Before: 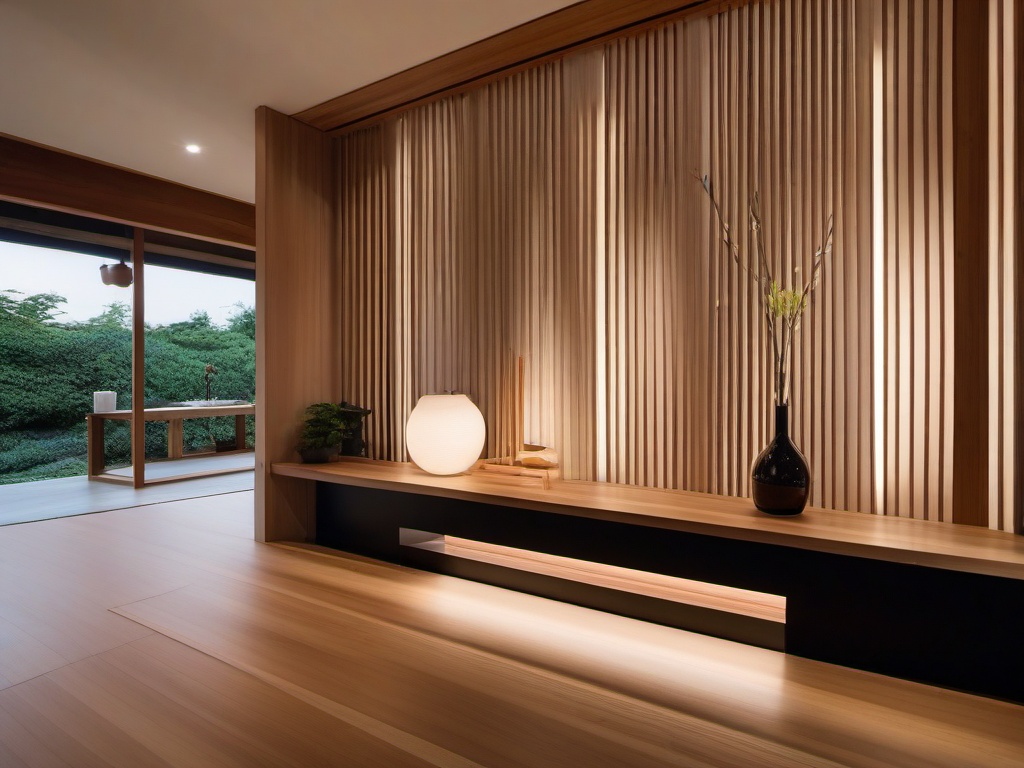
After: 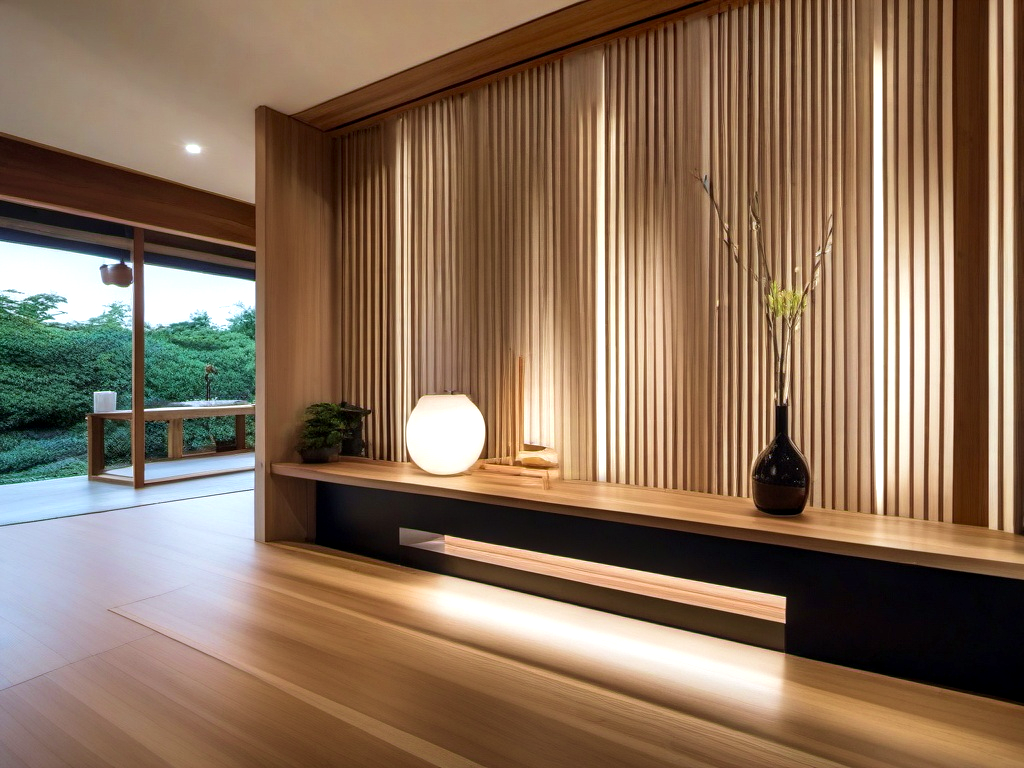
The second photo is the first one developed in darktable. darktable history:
exposure: black level correction 0.001, exposure 0.5 EV, compensate exposure bias true, compensate highlight preservation false
local contrast: on, module defaults
white balance: red 0.925, blue 1.046
velvia: on, module defaults
